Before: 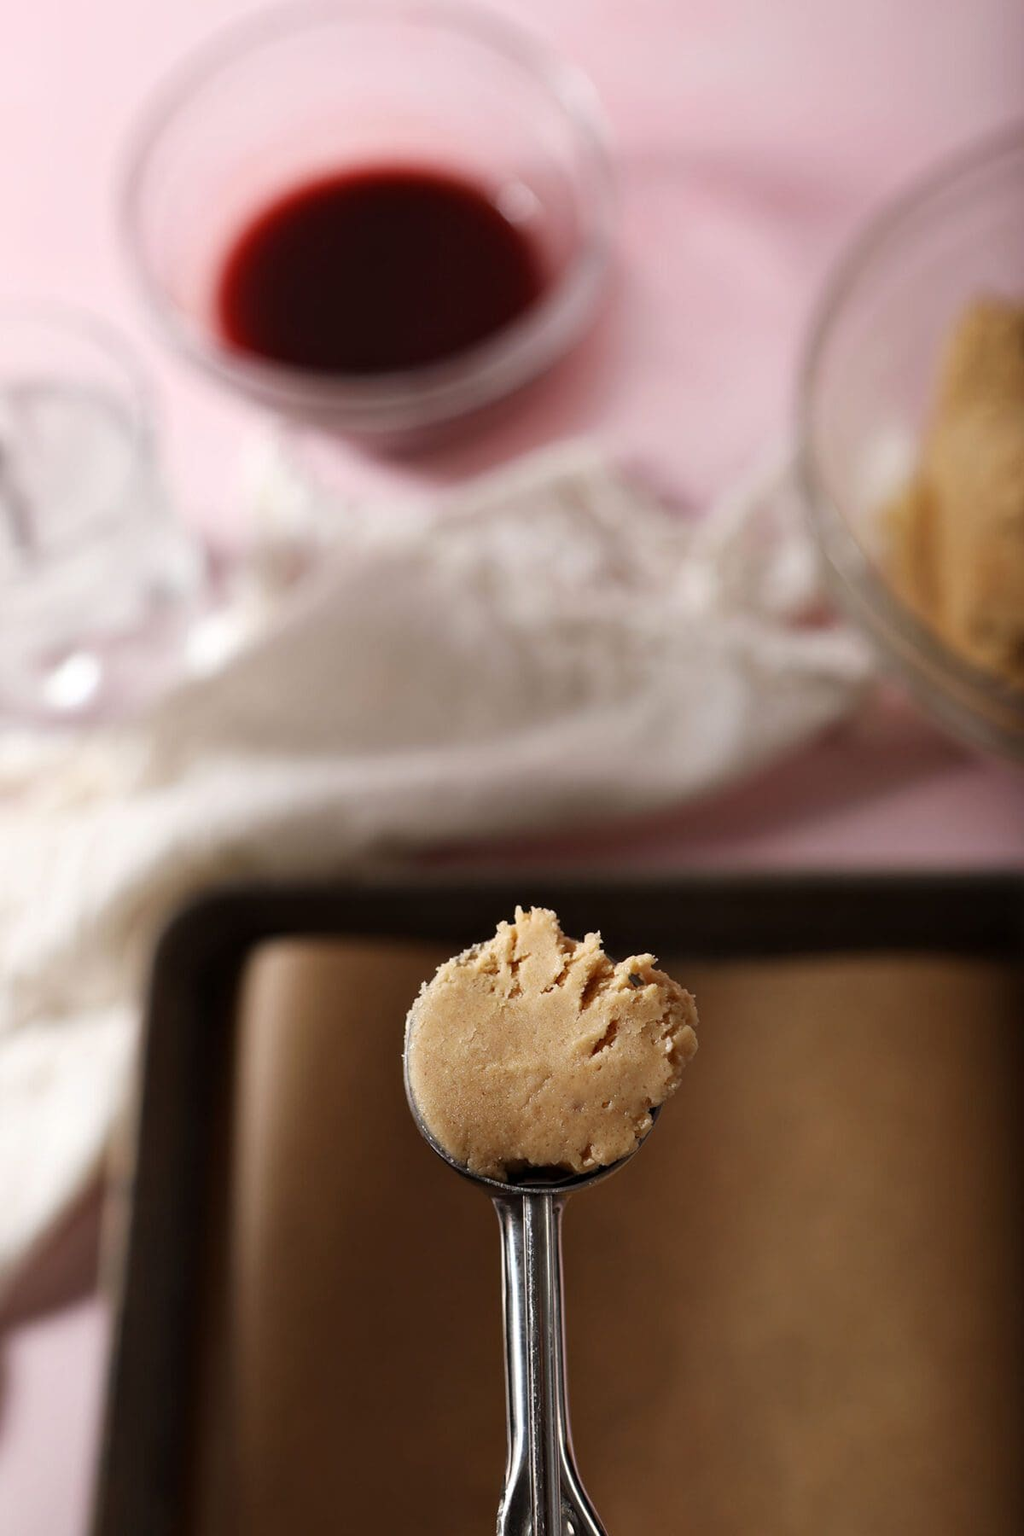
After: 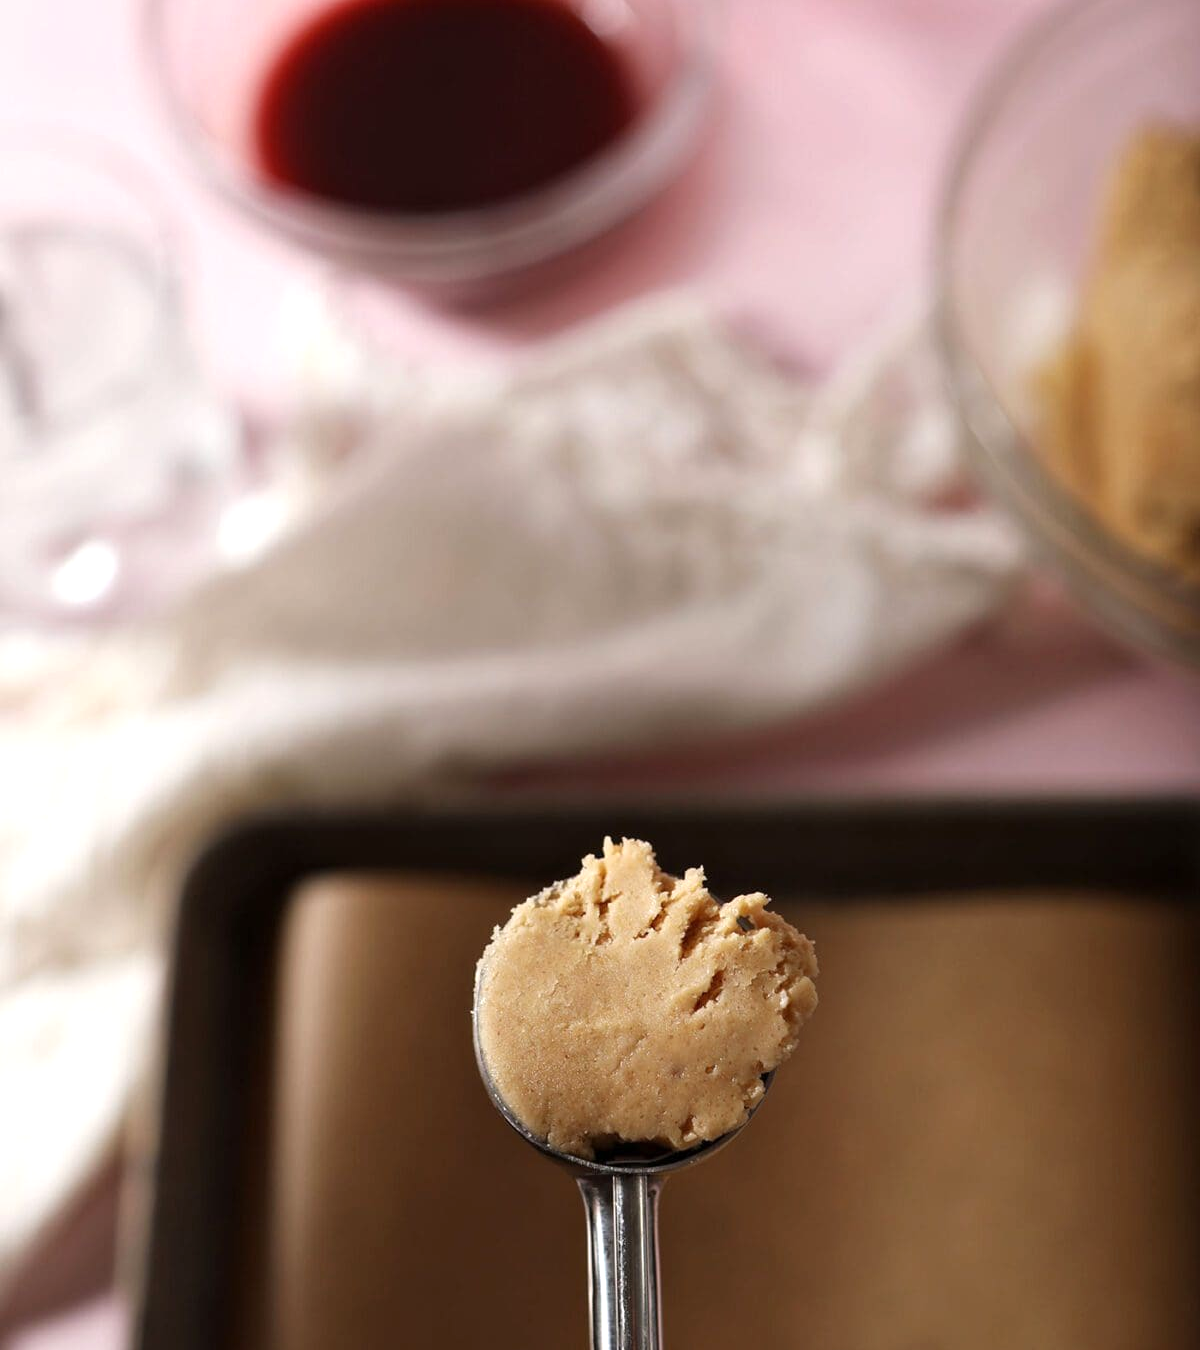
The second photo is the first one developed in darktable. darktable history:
exposure: exposure 0.258 EV, compensate highlight preservation false
crop and rotate: top 12.5%, bottom 12.5%
